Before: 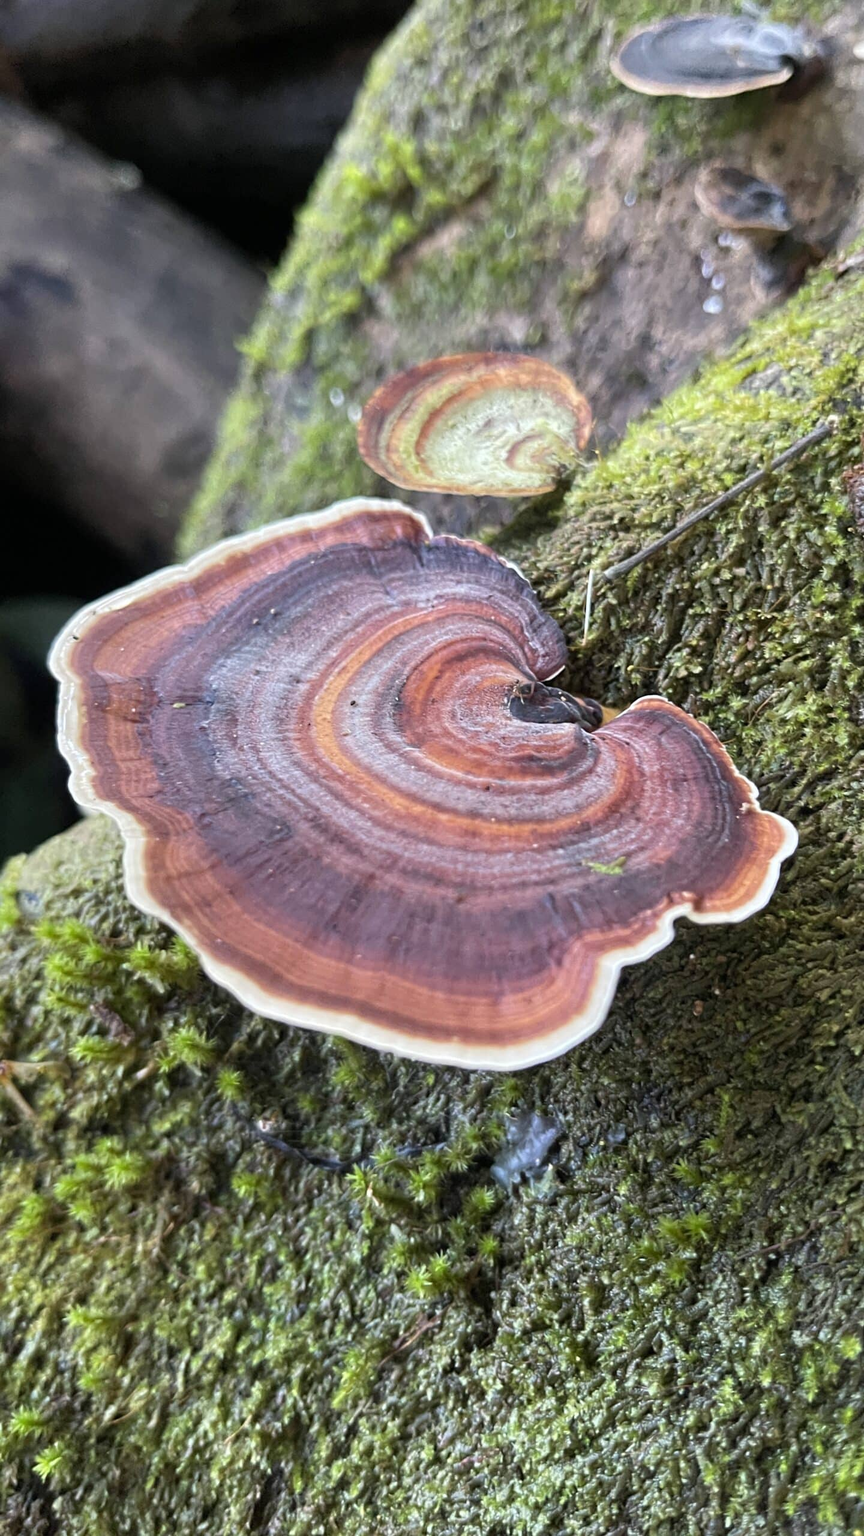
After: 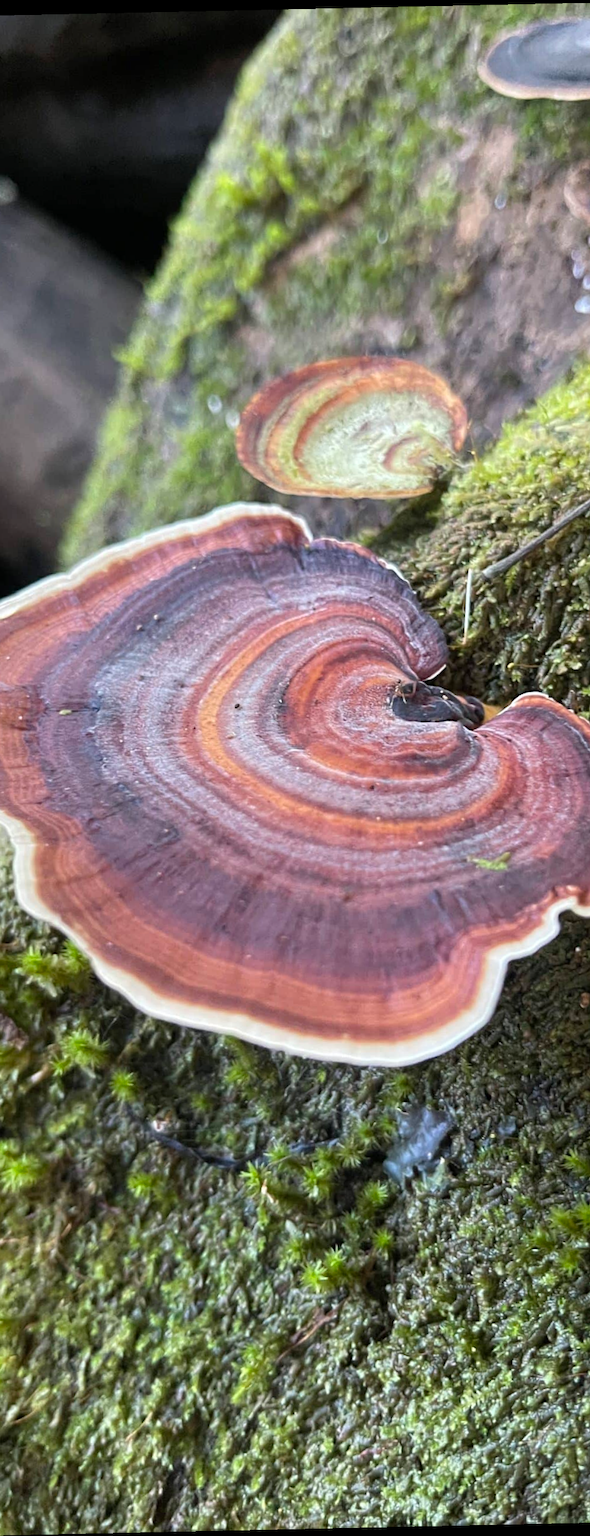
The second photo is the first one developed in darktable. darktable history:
color zones: curves: ch0 [(0, 0.5) (0.143, 0.5) (0.286, 0.5) (0.429, 0.5) (0.571, 0.5) (0.714, 0.476) (0.857, 0.5) (1, 0.5)]; ch2 [(0, 0.5) (0.143, 0.5) (0.286, 0.5) (0.429, 0.5) (0.571, 0.5) (0.714, 0.487) (0.857, 0.5) (1, 0.5)]
rotate and perspective: rotation -1.24°, automatic cropping off
crop and rotate: left 14.436%, right 18.898%
